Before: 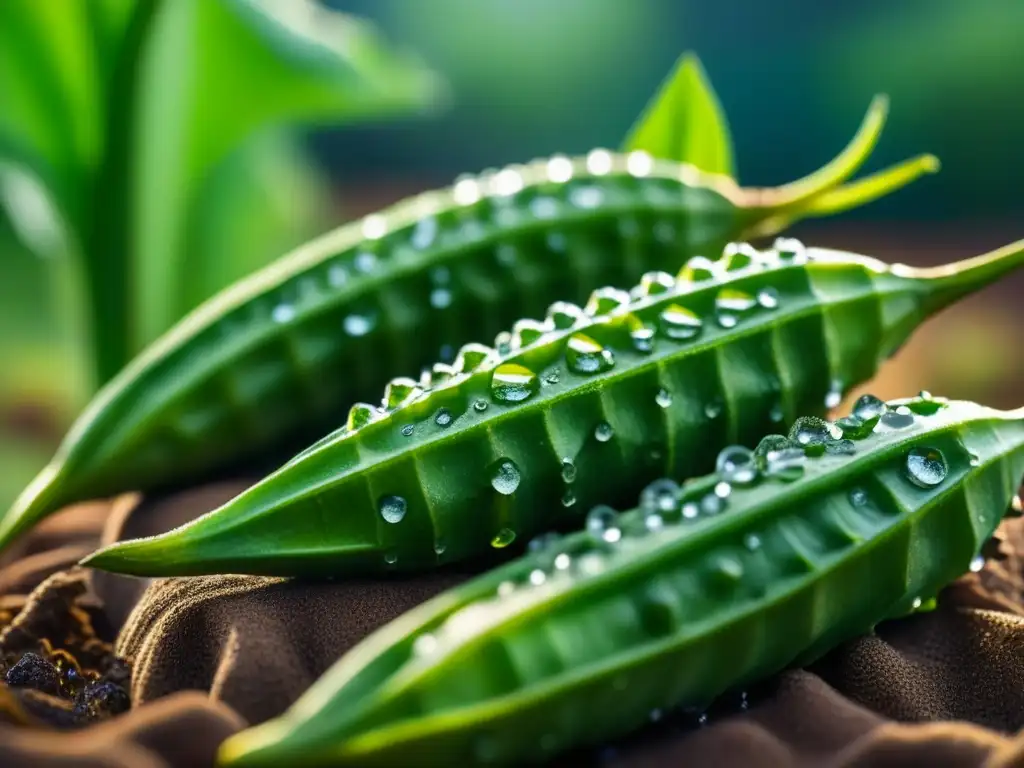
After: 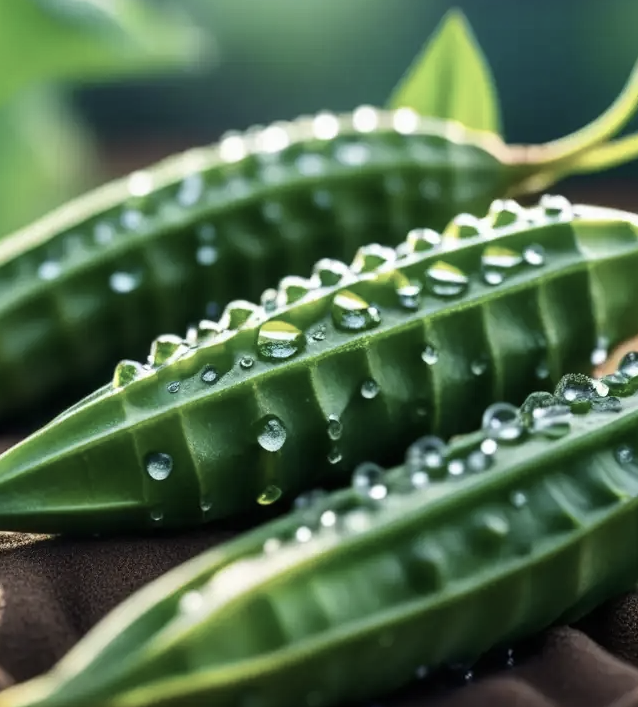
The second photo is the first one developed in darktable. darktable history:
crop and rotate: left 22.899%, top 5.641%, right 14.795%, bottom 2.273%
contrast brightness saturation: contrast 0.095, saturation -0.362
